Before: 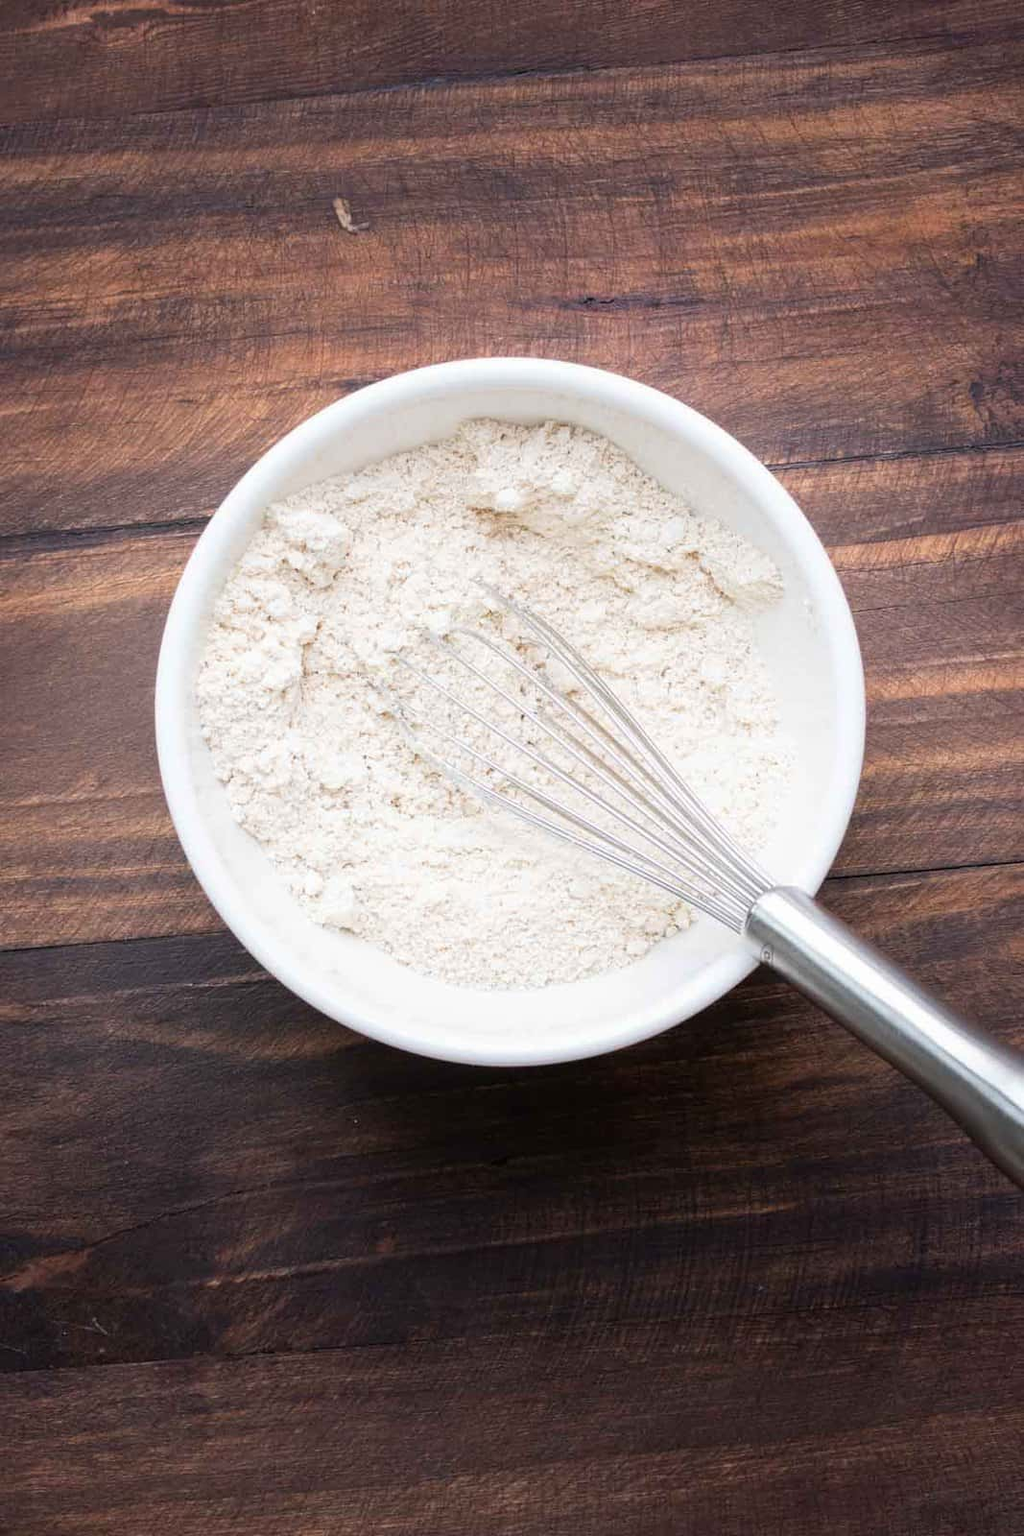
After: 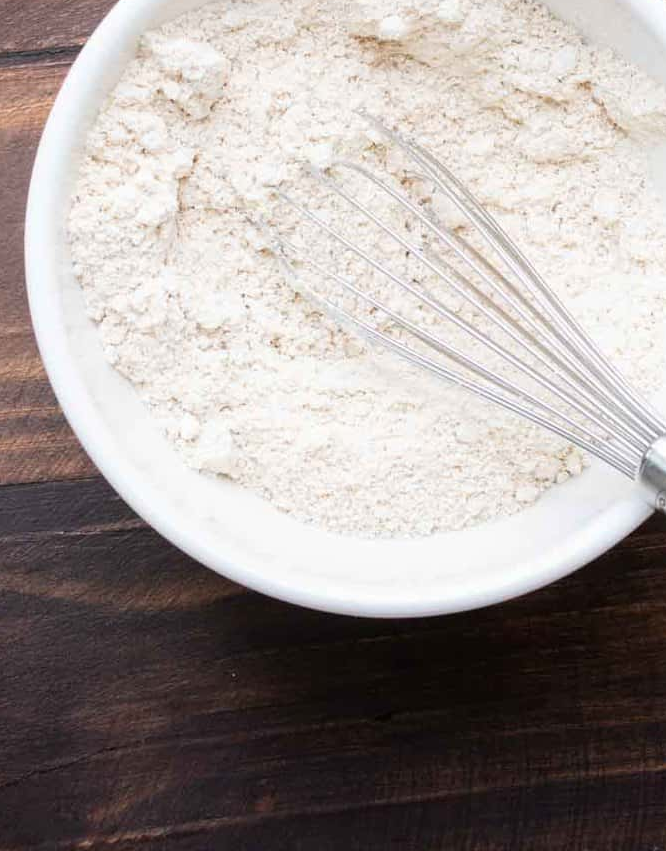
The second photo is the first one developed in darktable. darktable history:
crop: left 12.933%, top 30.855%, right 24.558%, bottom 15.921%
